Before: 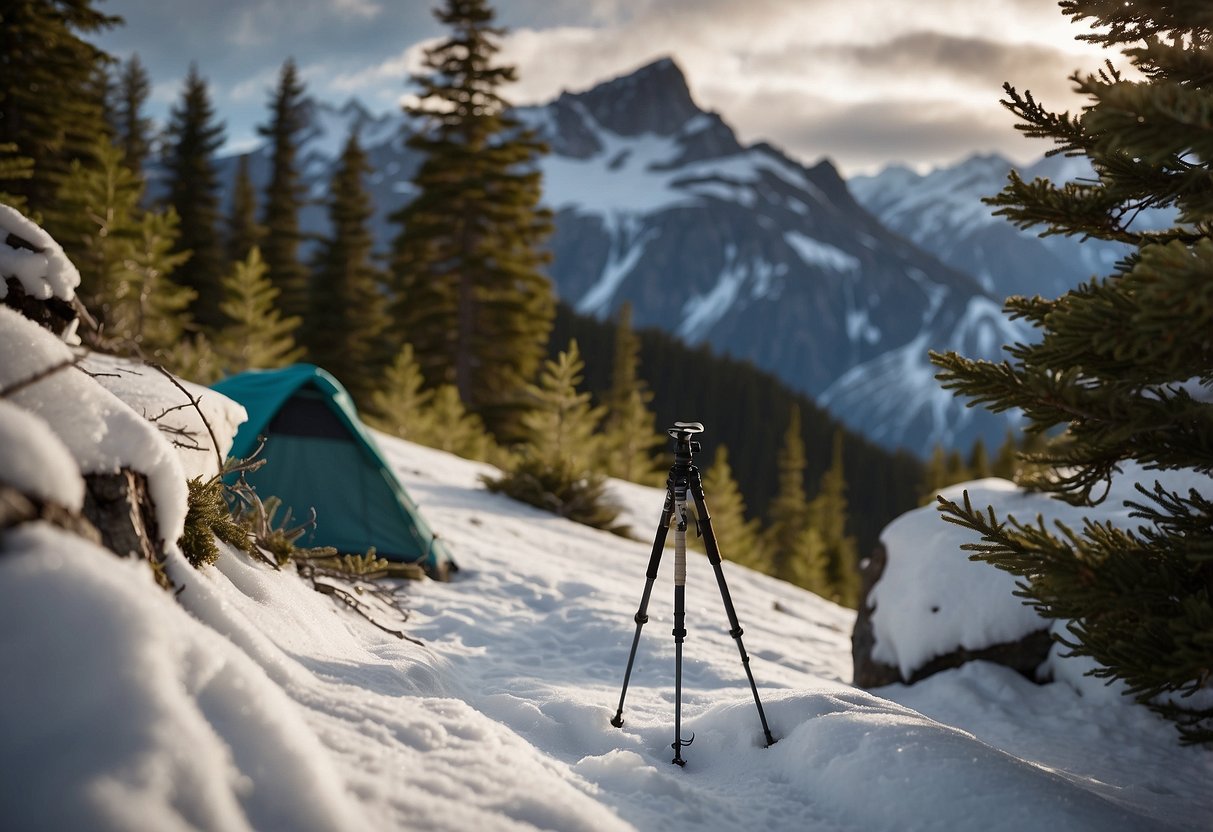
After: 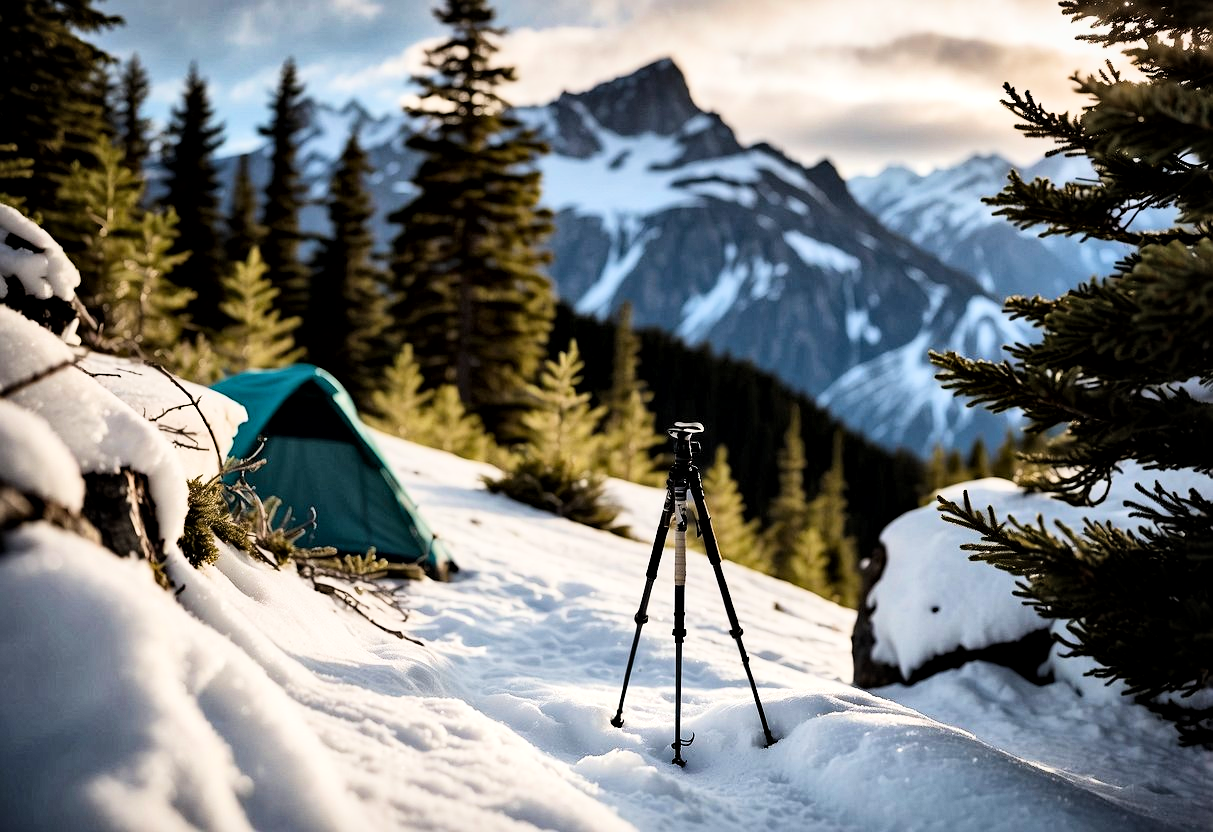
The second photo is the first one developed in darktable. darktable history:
contrast brightness saturation: contrast 0.202, brightness 0.145, saturation 0.146
exposure: black level correction 0.001, exposure 0.498 EV, compensate highlight preservation false
haze removal: compatibility mode true, adaptive false
filmic rgb: black relative exposure -7.65 EV, white relative exposure 4.56 EV, threshold 3.02 EV, hardness 3.61, contrast 1.261, enable highlight reconstruction true
local contrast: mode bilateral grid, contrast 19, coarseness 50, detail 159%, midtone range 0.2
